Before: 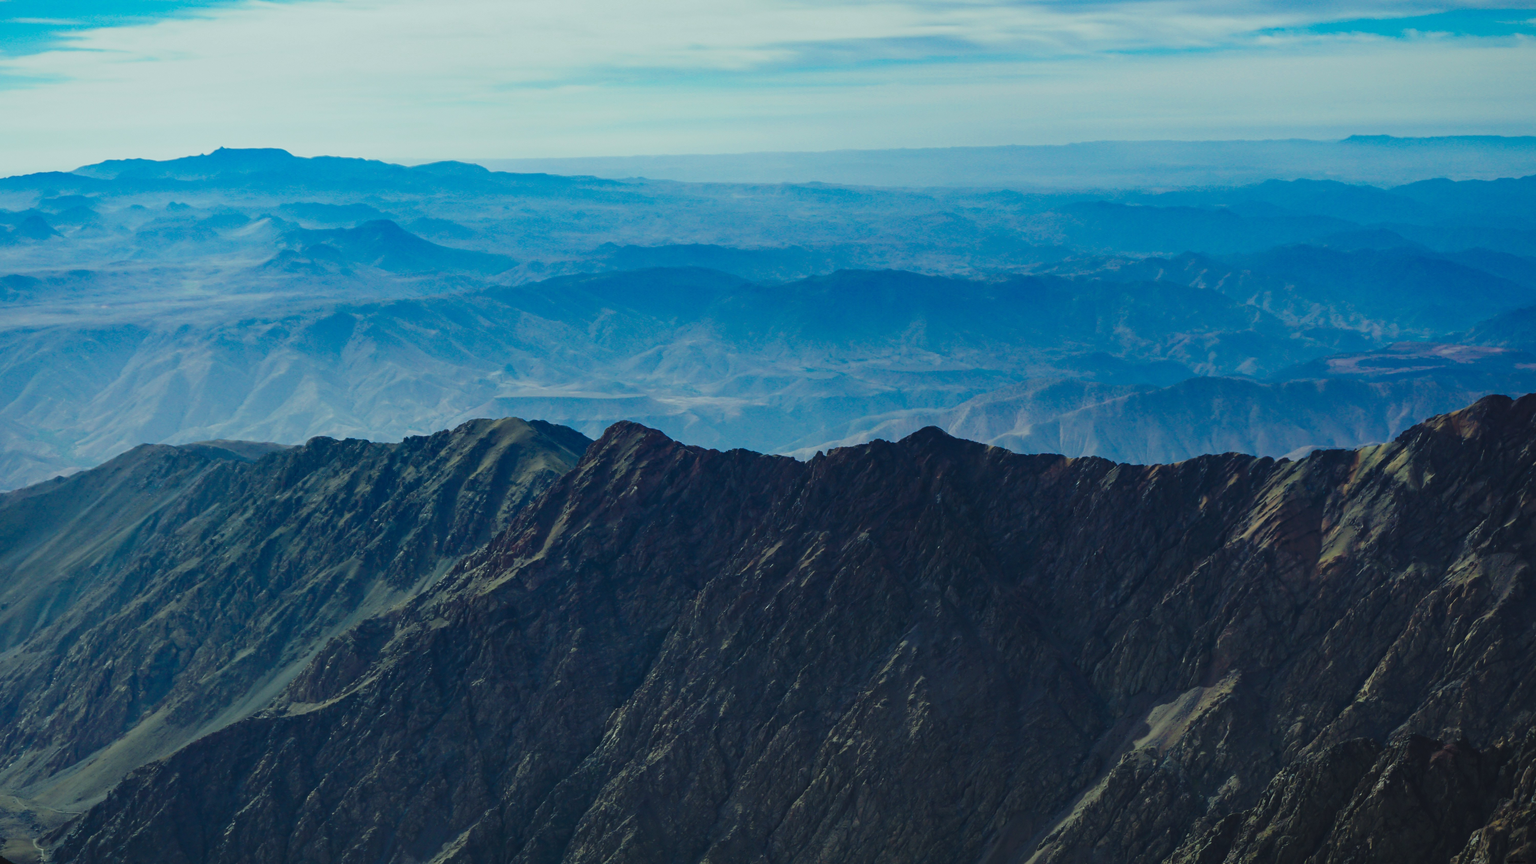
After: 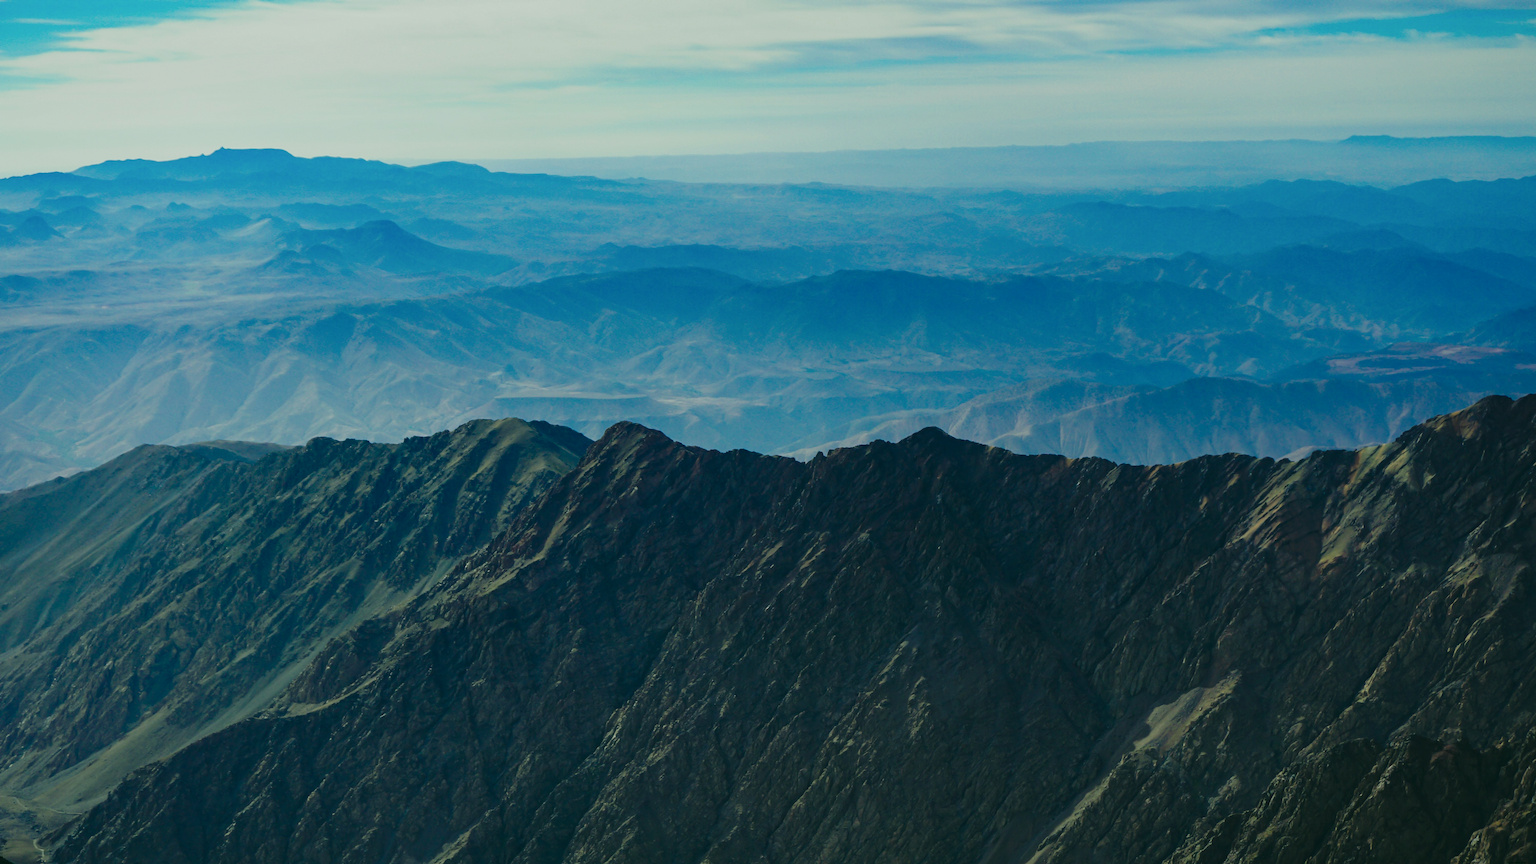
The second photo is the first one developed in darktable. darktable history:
exposure: exposure -0.063 EV, compensate highlight preservation false
color correction: highlights a* 4.39, highlights b* 4.91, shadows a* -8.32, shadows b* 4.91
